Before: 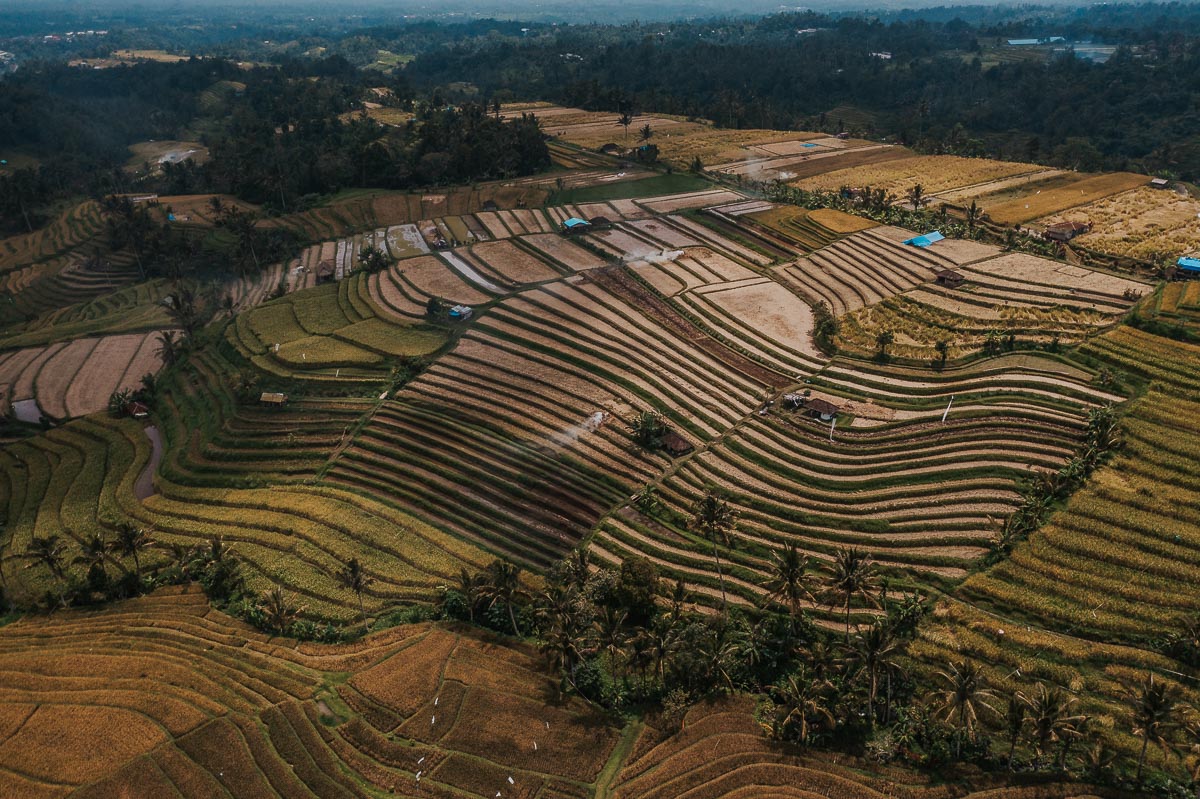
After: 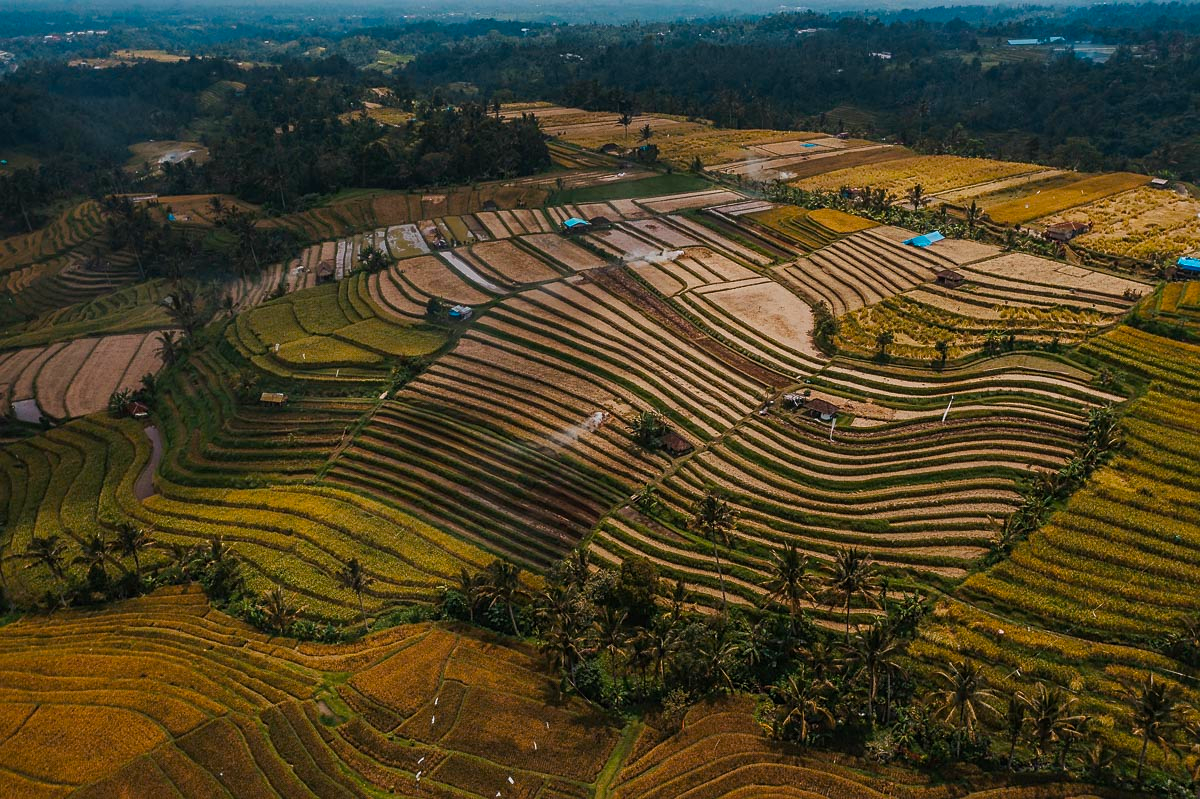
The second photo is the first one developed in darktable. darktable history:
color balance rgb: linear chroma grading › global chroma 9.028%, perceptual saturation grading › global saturation 25.437%
sharpen: amount 0.205
